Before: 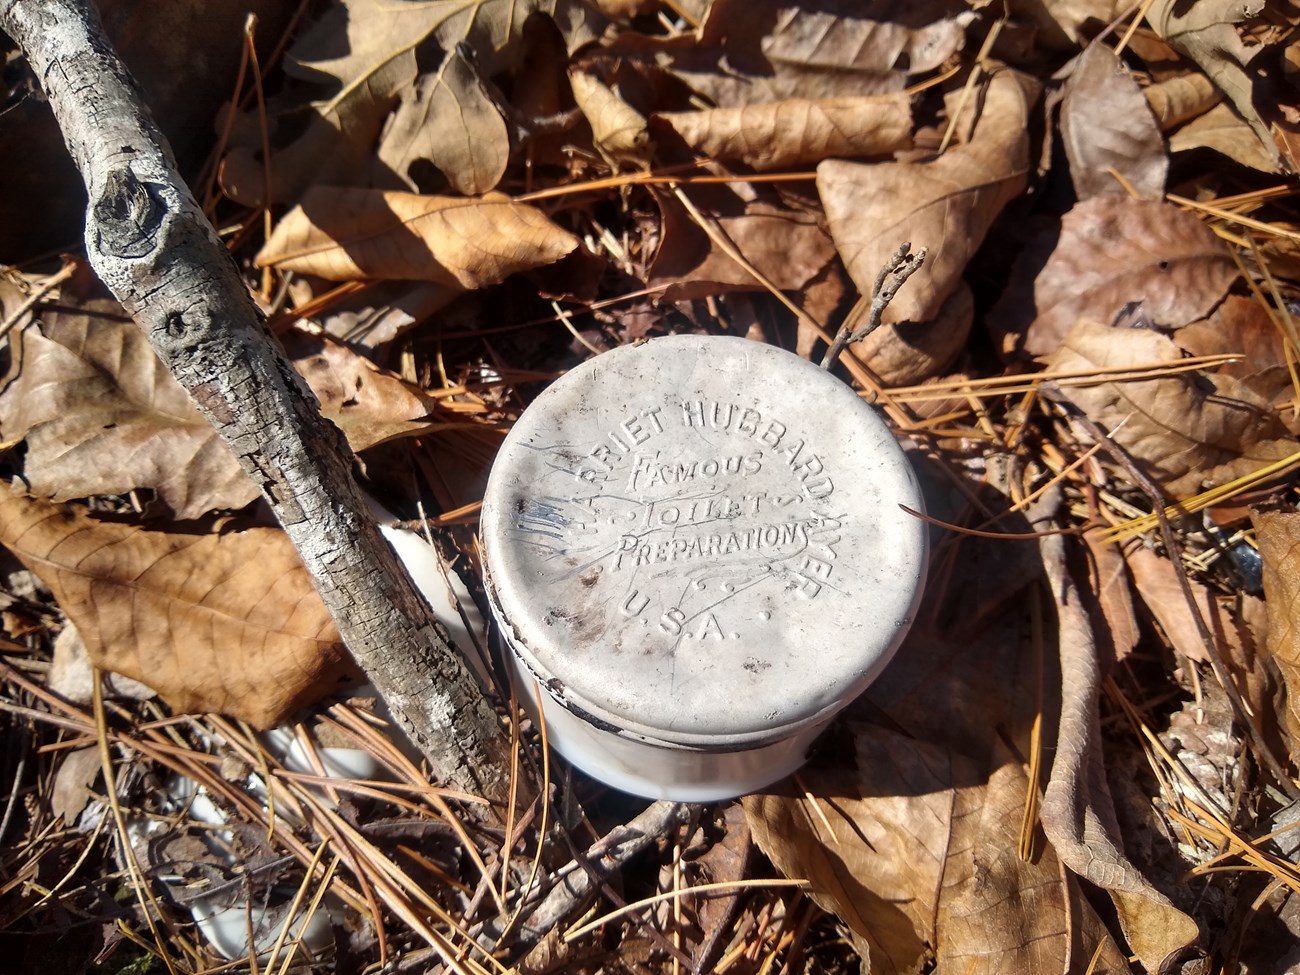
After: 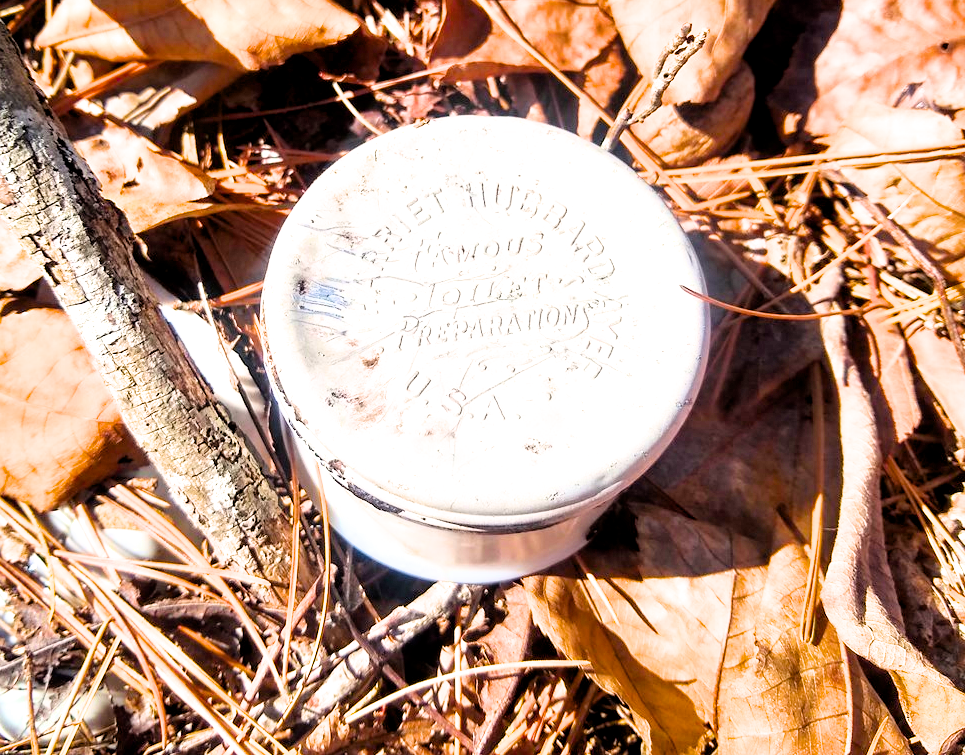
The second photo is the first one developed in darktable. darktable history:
contrast equalizer: y [[0.5, 0.542, 0.583, 0.625, 0.667, 0.708], [0.5 ×6], [0.5 ×6], [0 ×6], [0 ×6]], mix 0.316
color balance rgb: linear chroma grading › global chroma 9.827%, perceptual saturation grading › global saturation 29.46%
filmic rgb: black relative exposure -7.71 EV, white relative exposure 4.41 EV, threshold 2.99 EV, target black luminance 0%, hardness 3.76, latitude 50.84%, contrast 1.068, highlights saturation mix 9.43%, shadows ↔ highlights balance -0.279%, color science v6 (2022), enable highlight reconstruction true
exposure: exposure 2.004 EV, compensate highlight preservation false
crop: left 16.872%, top 22.534%, right 8.838%
